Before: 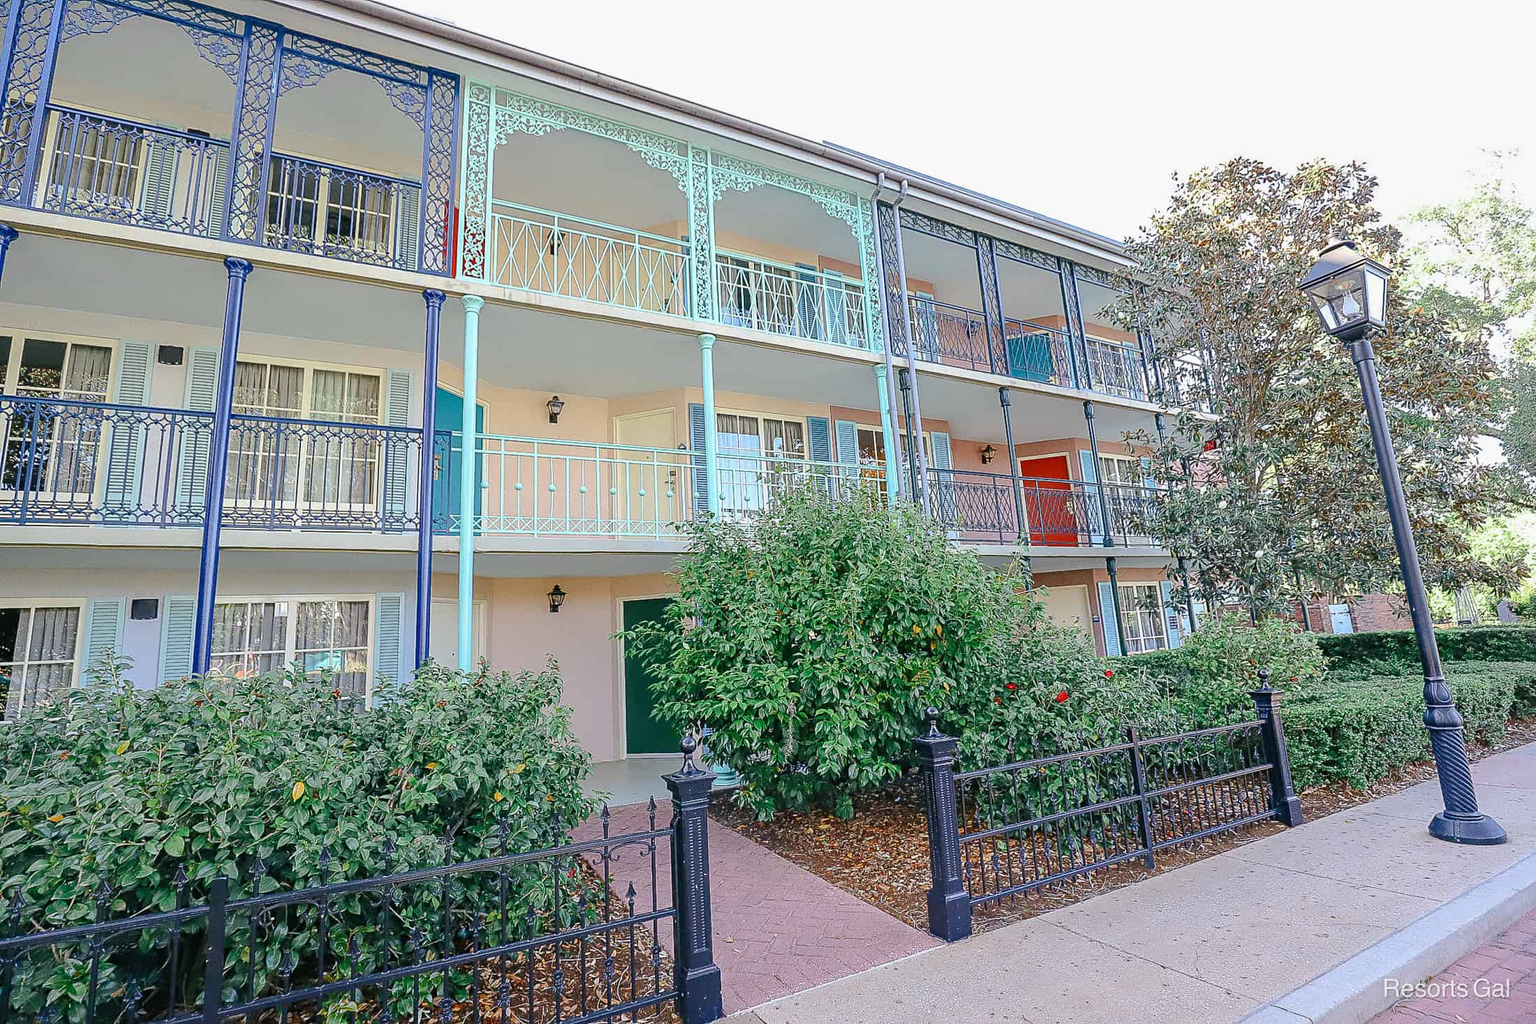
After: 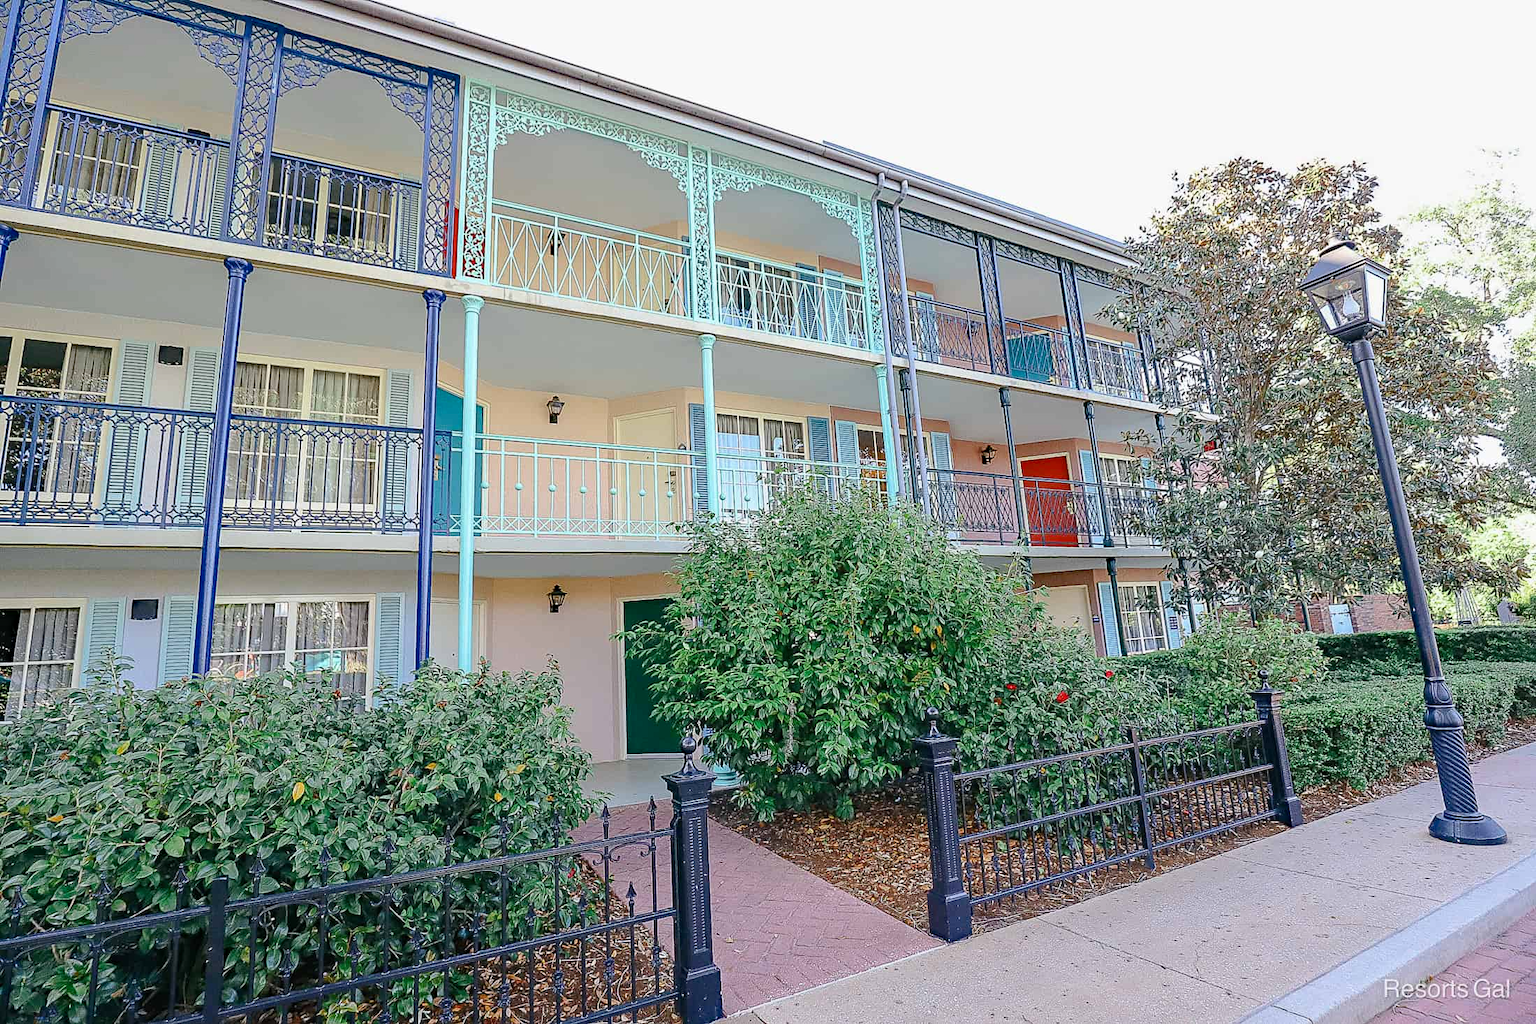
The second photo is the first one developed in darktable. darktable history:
haze removal: strength 0.283, distance 0.252, compatibility mode true, adaptive false
